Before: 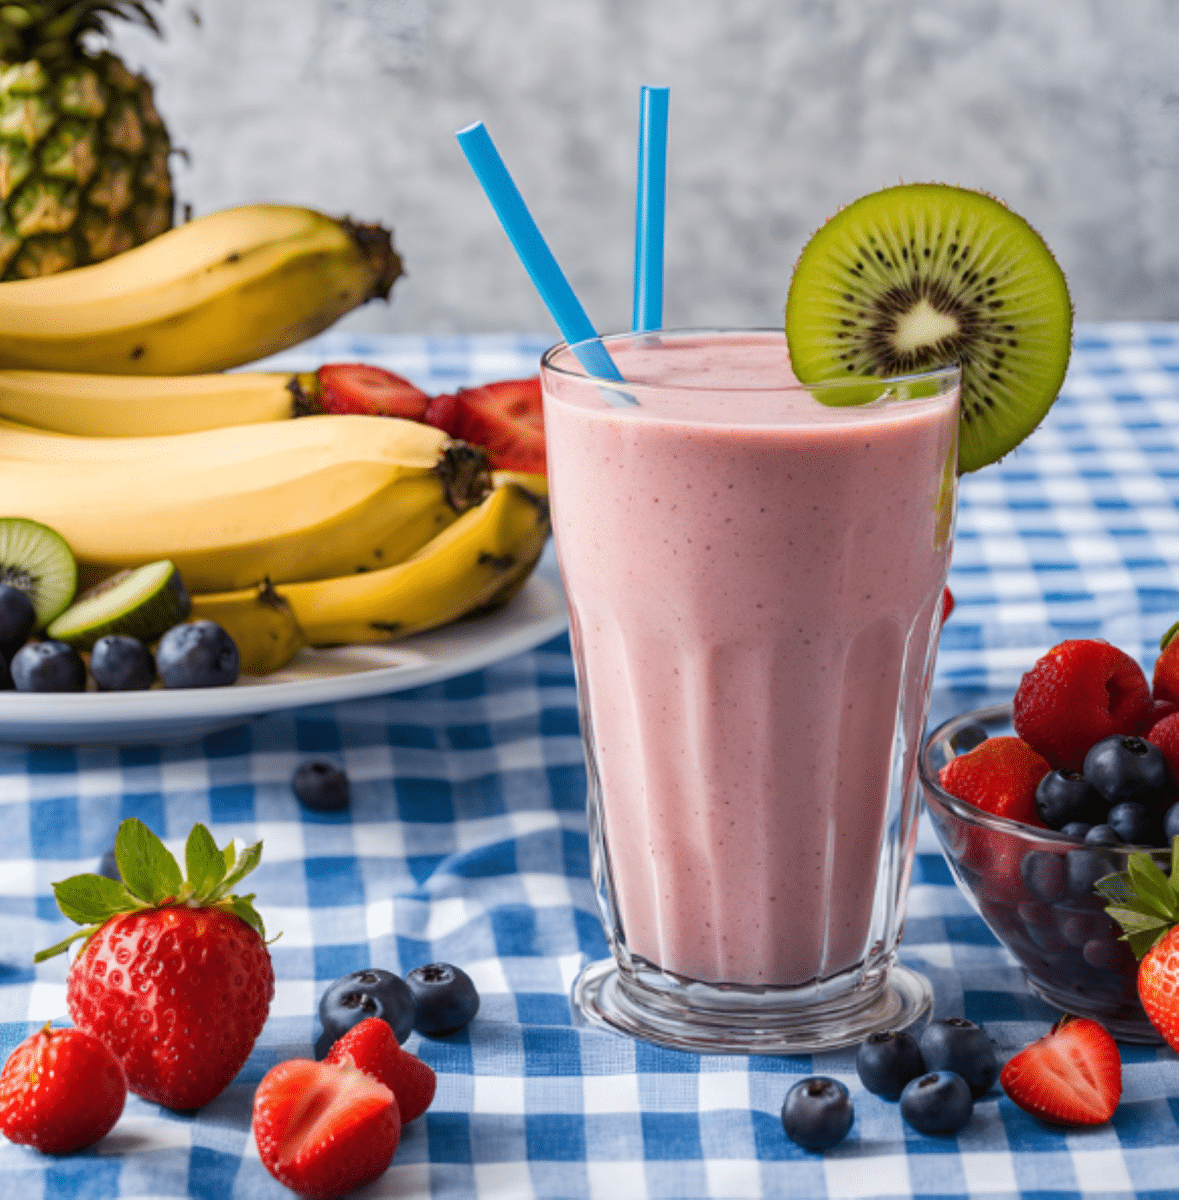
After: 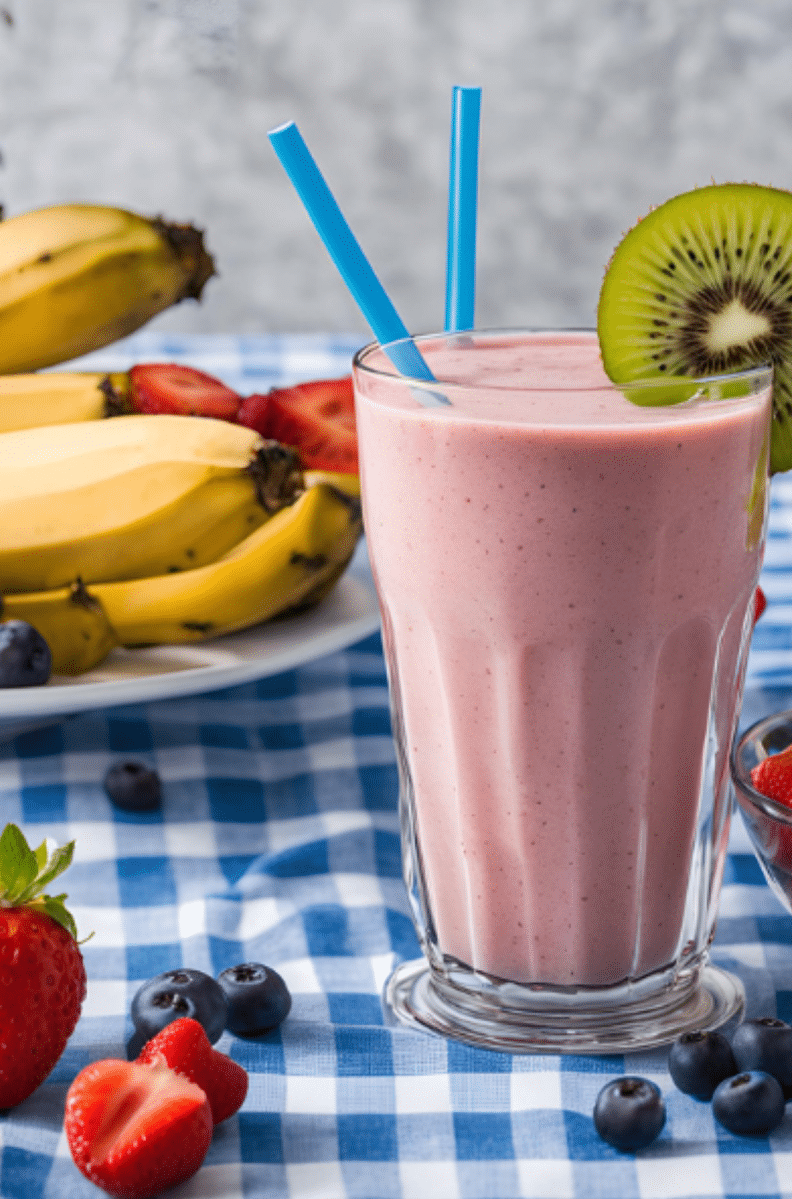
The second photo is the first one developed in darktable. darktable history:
crop and rotate: left 15.953%, right 16.79%
